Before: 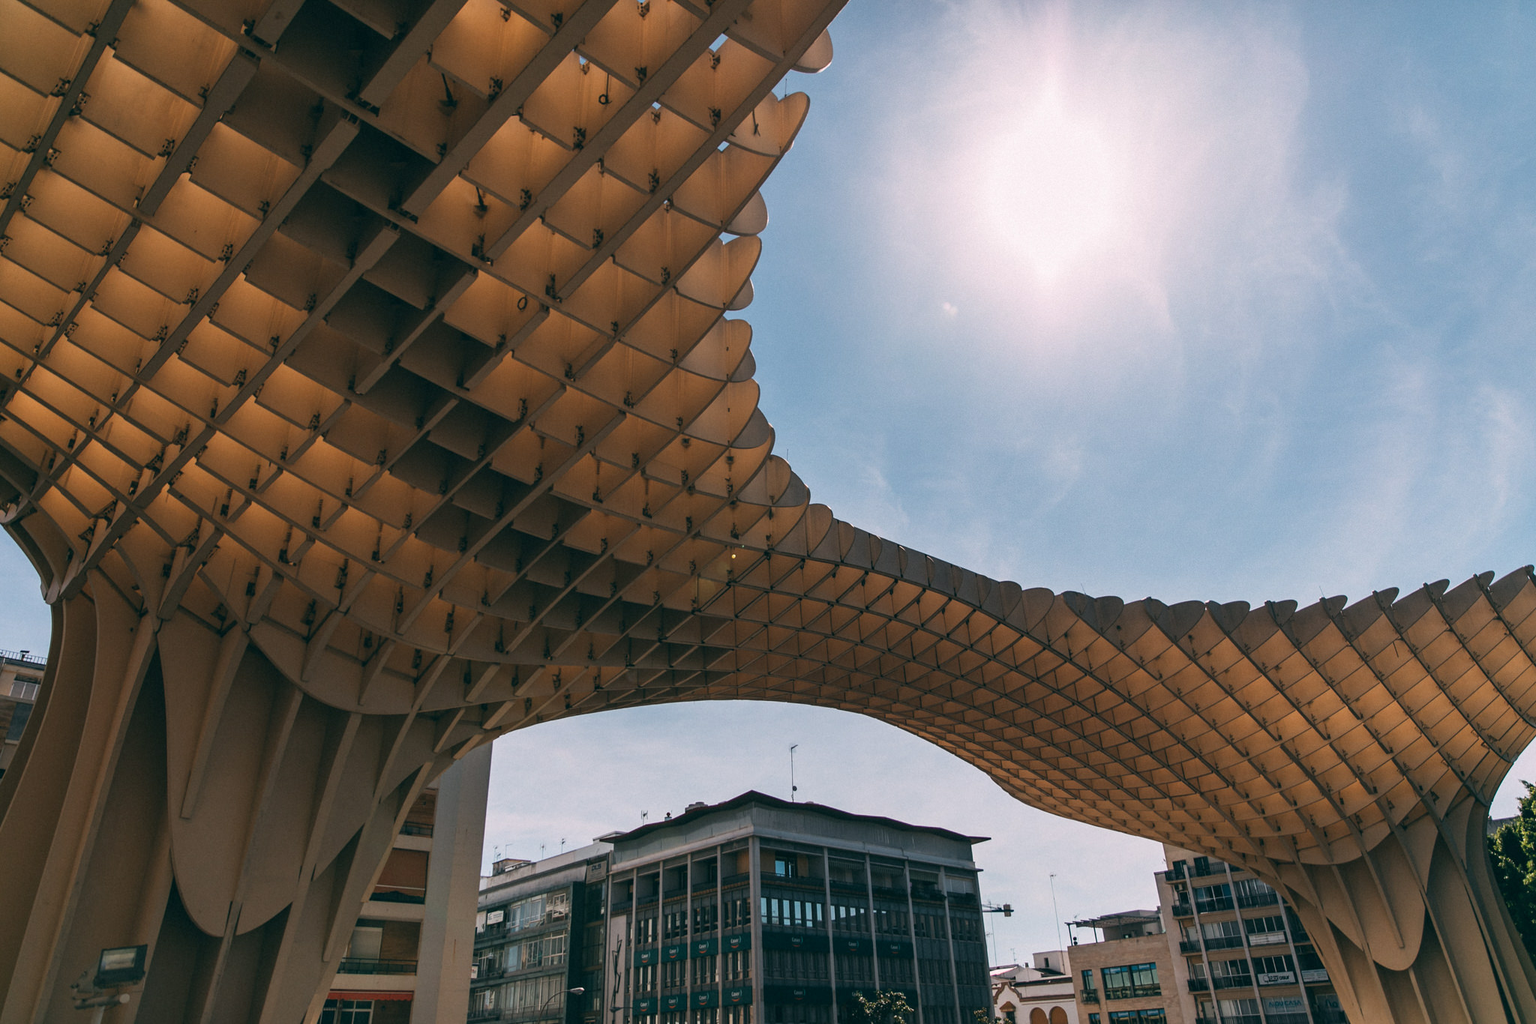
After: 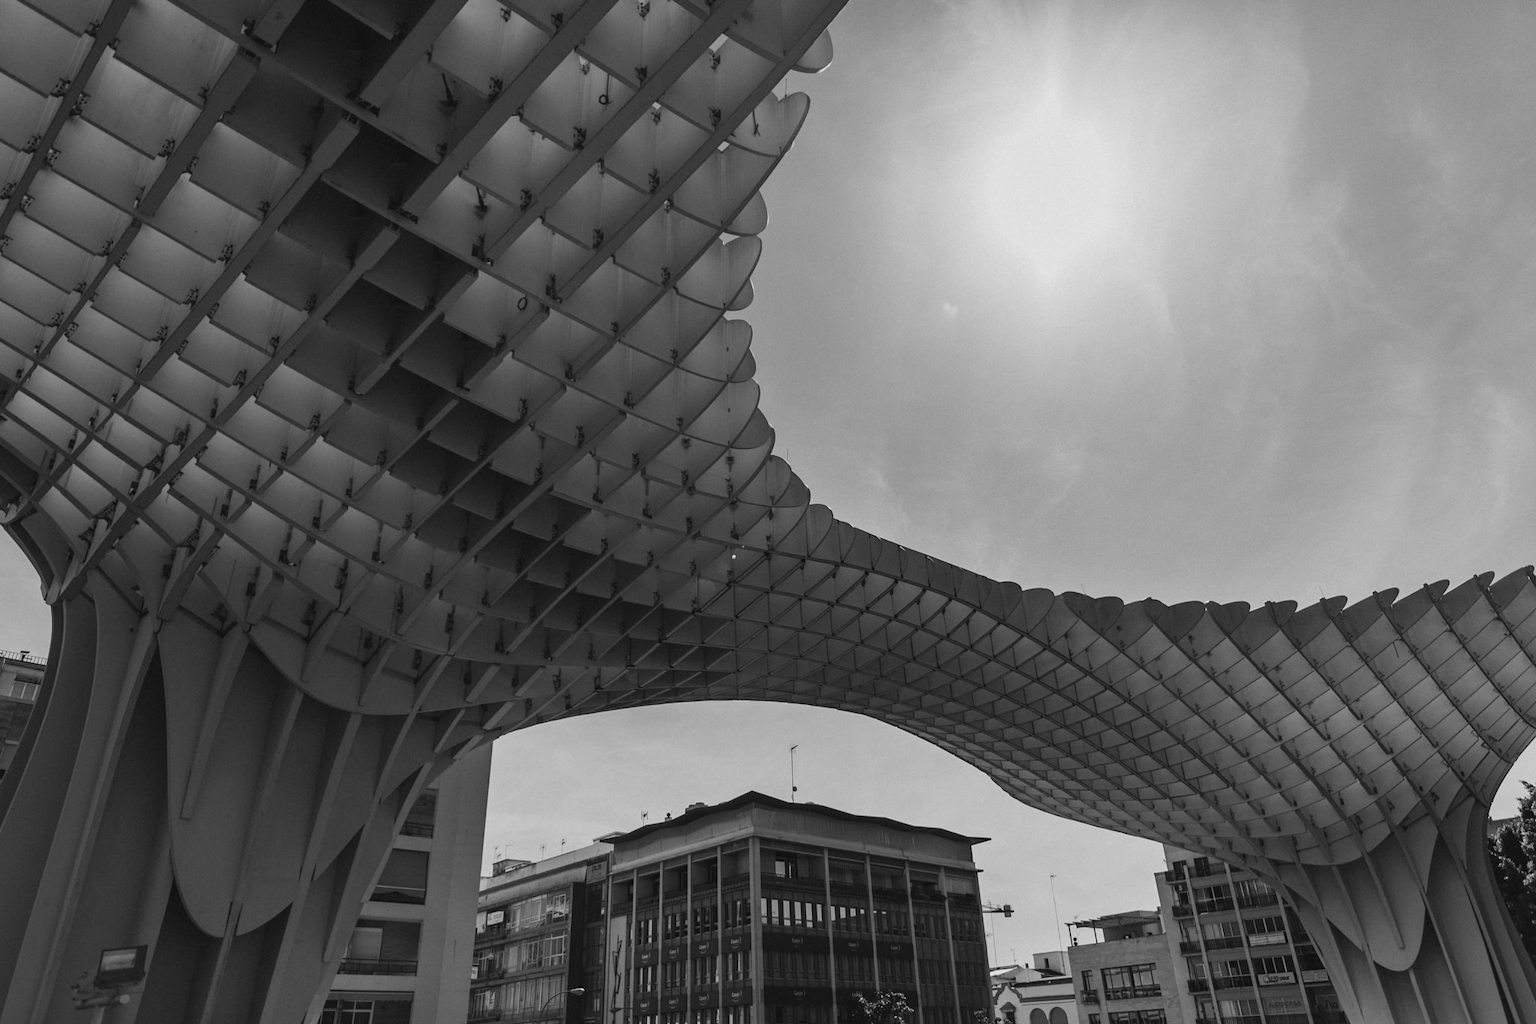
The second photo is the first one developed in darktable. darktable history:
monochrome: a -92.57, b 58.91
contrast brightness saturation: saturation -0.05
